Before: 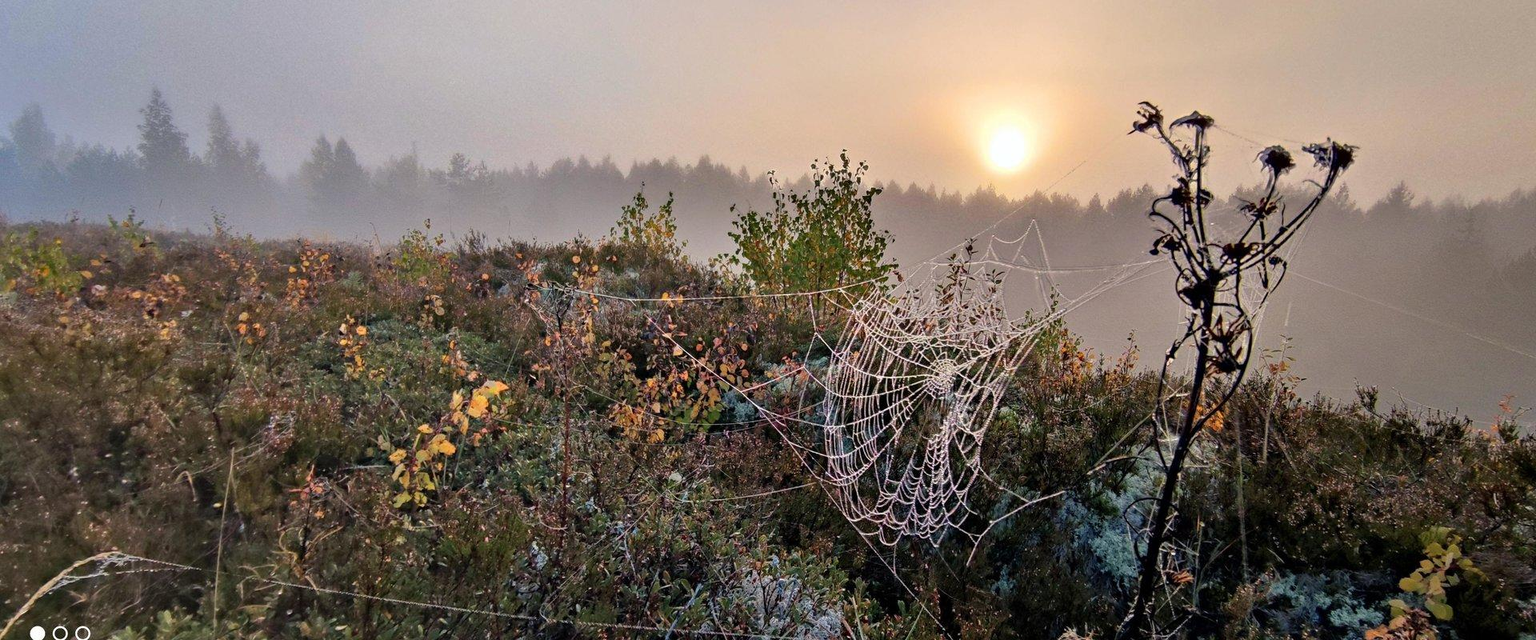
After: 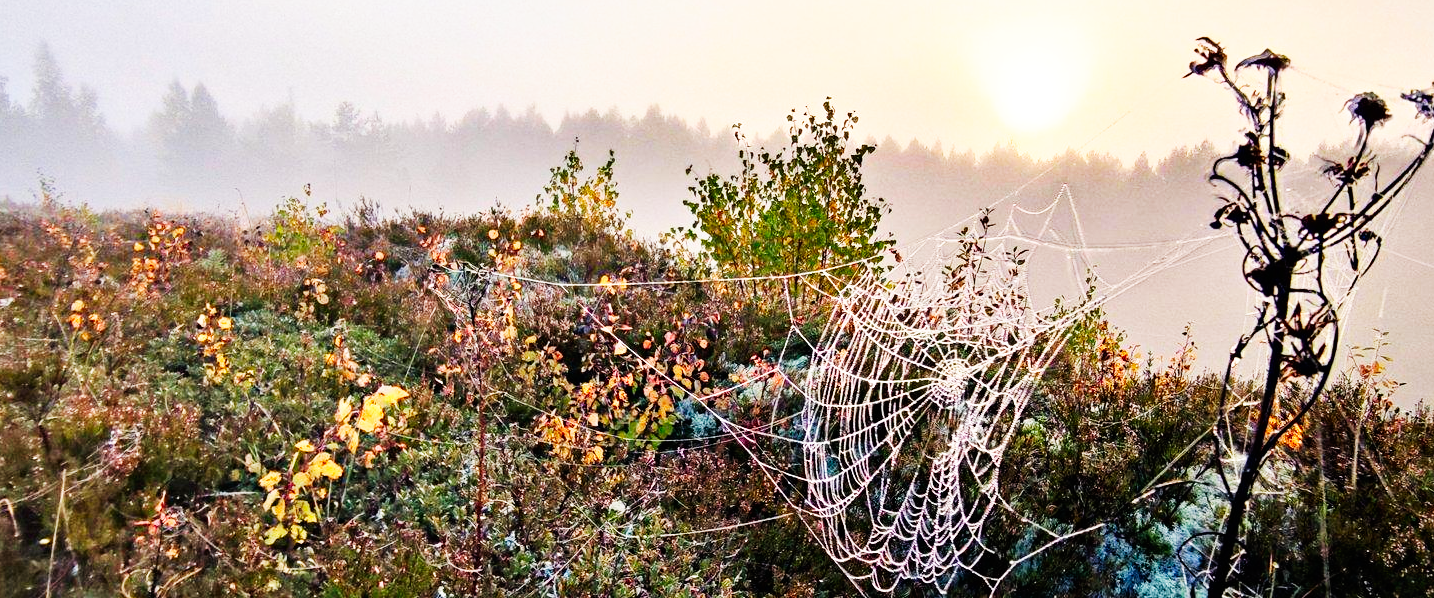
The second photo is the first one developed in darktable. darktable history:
crop and rotate: left 11.831%, top 11.346%, right 13.429%, bottom 13.899%
base curve: curves: ch0 [(0, 0) (0.007, 0.004) (0.027, 0.03) (0.046, 0.07) (0.207, 0.54) (0.442, 0.872) (0.673, 0.972) (1, 1)], preserve colors none
exposure: compensate highlight preservation false
contrast brightness saturation: contrast 0.04, saturation 0.16
